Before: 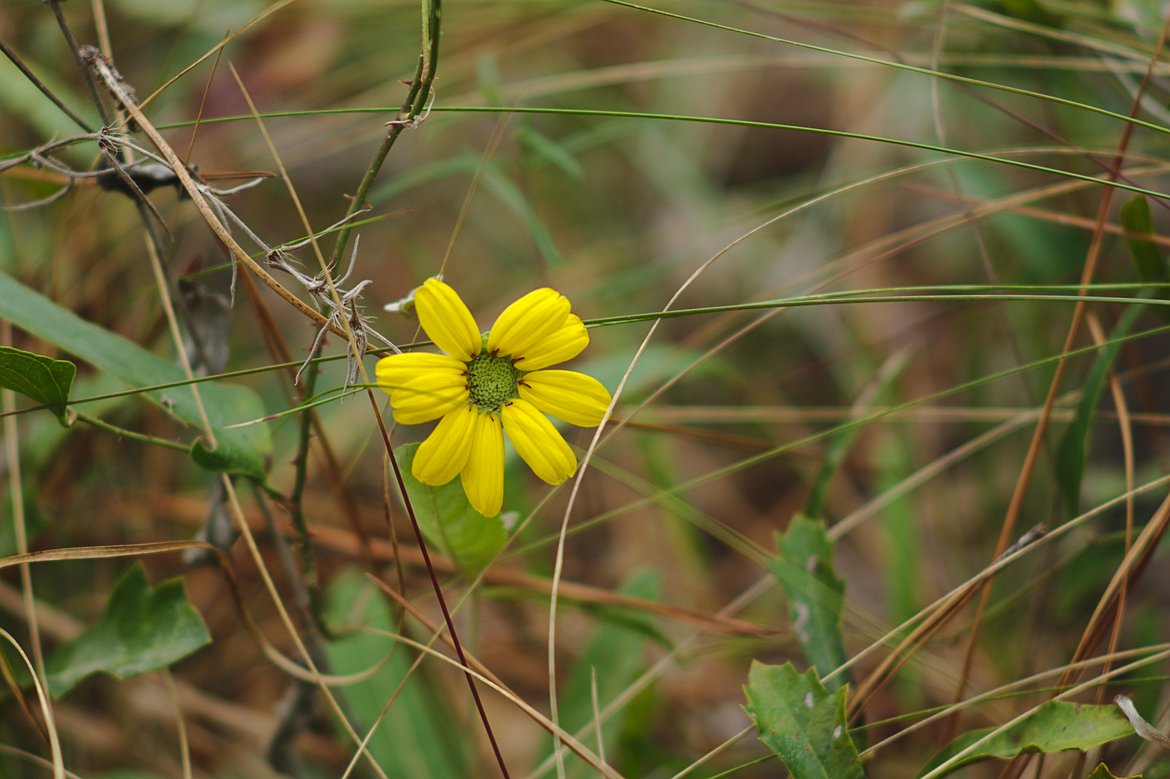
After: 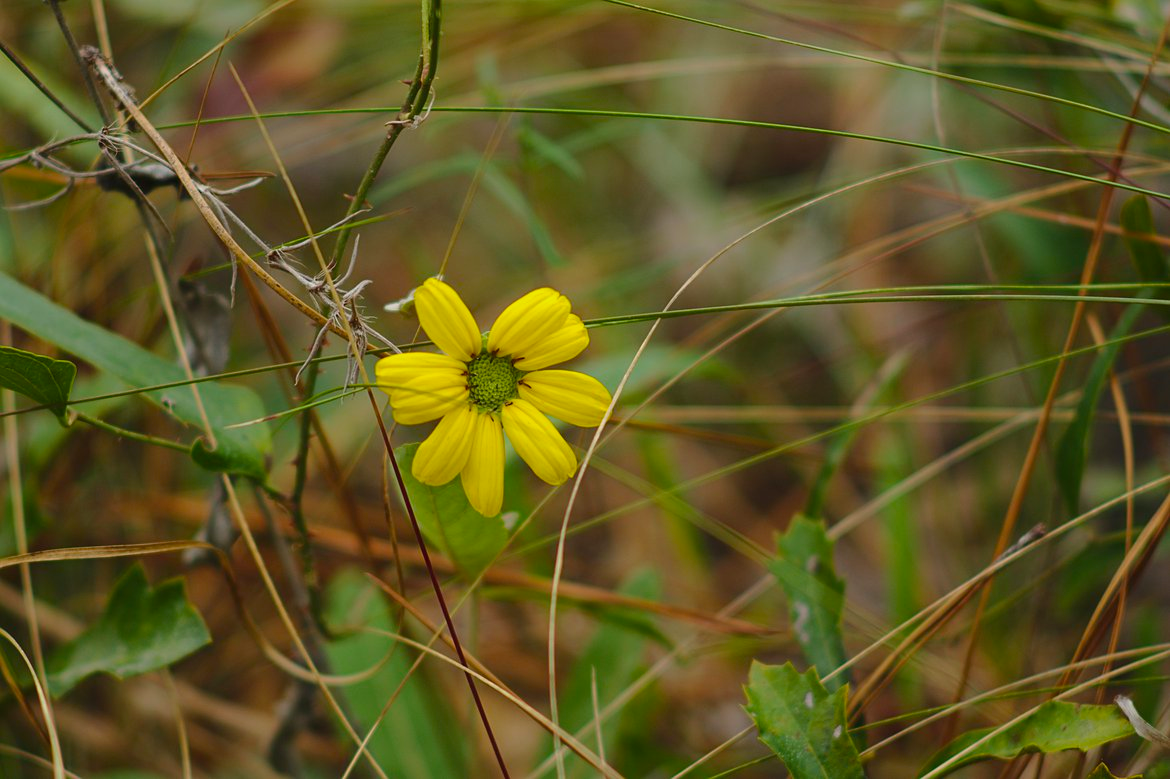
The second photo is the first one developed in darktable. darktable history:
color balance rgb: power › hue 71.29°, perceptual saturation grading › global saturation 25.361%
exposure: exposure -0.205 EV, compensate highlight preservation false
